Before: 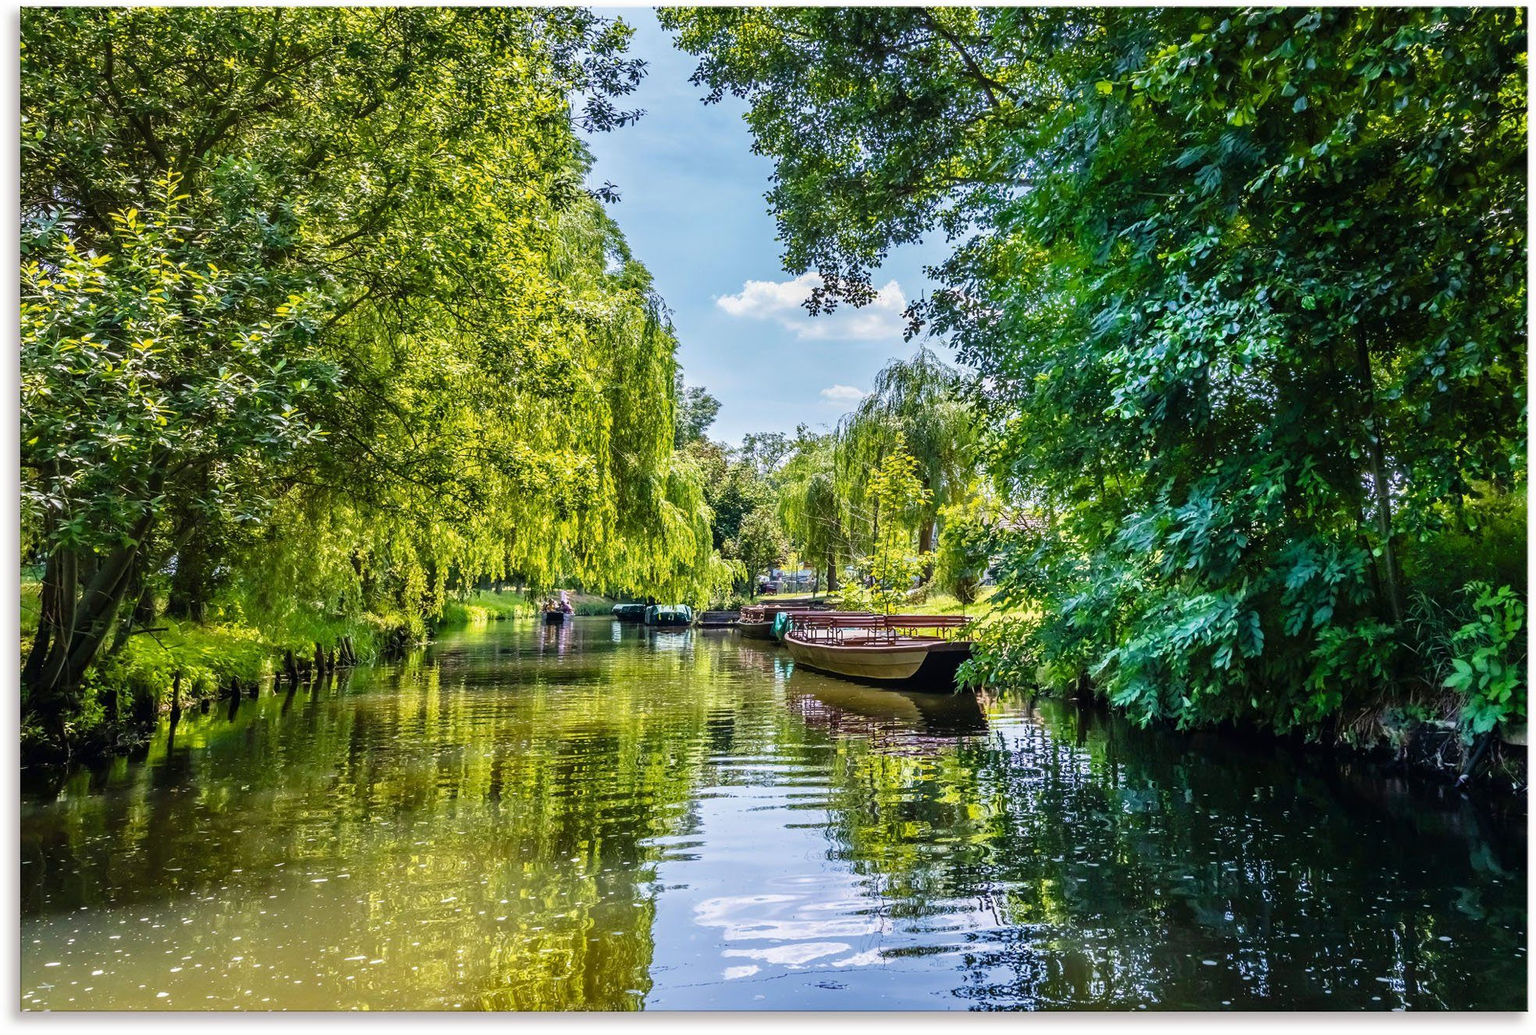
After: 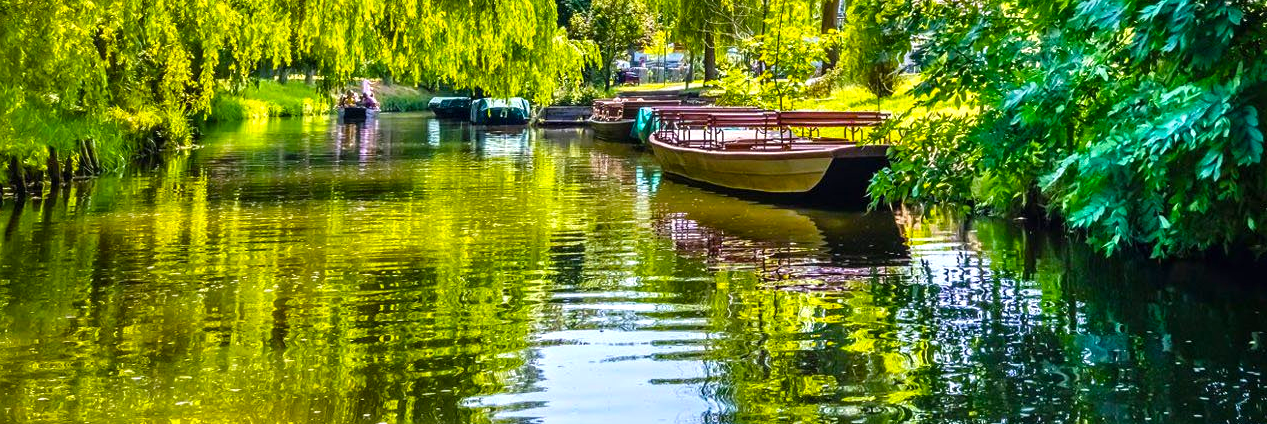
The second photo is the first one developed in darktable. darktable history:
crop: left 18.091%, top 51.13%, right 17.525%, bottom 16.85%
color balance rgb: perceptual saturation grading › global saturation 36%, perceptual brilliance grading › global brilliance 10%, global vibrance 20%
